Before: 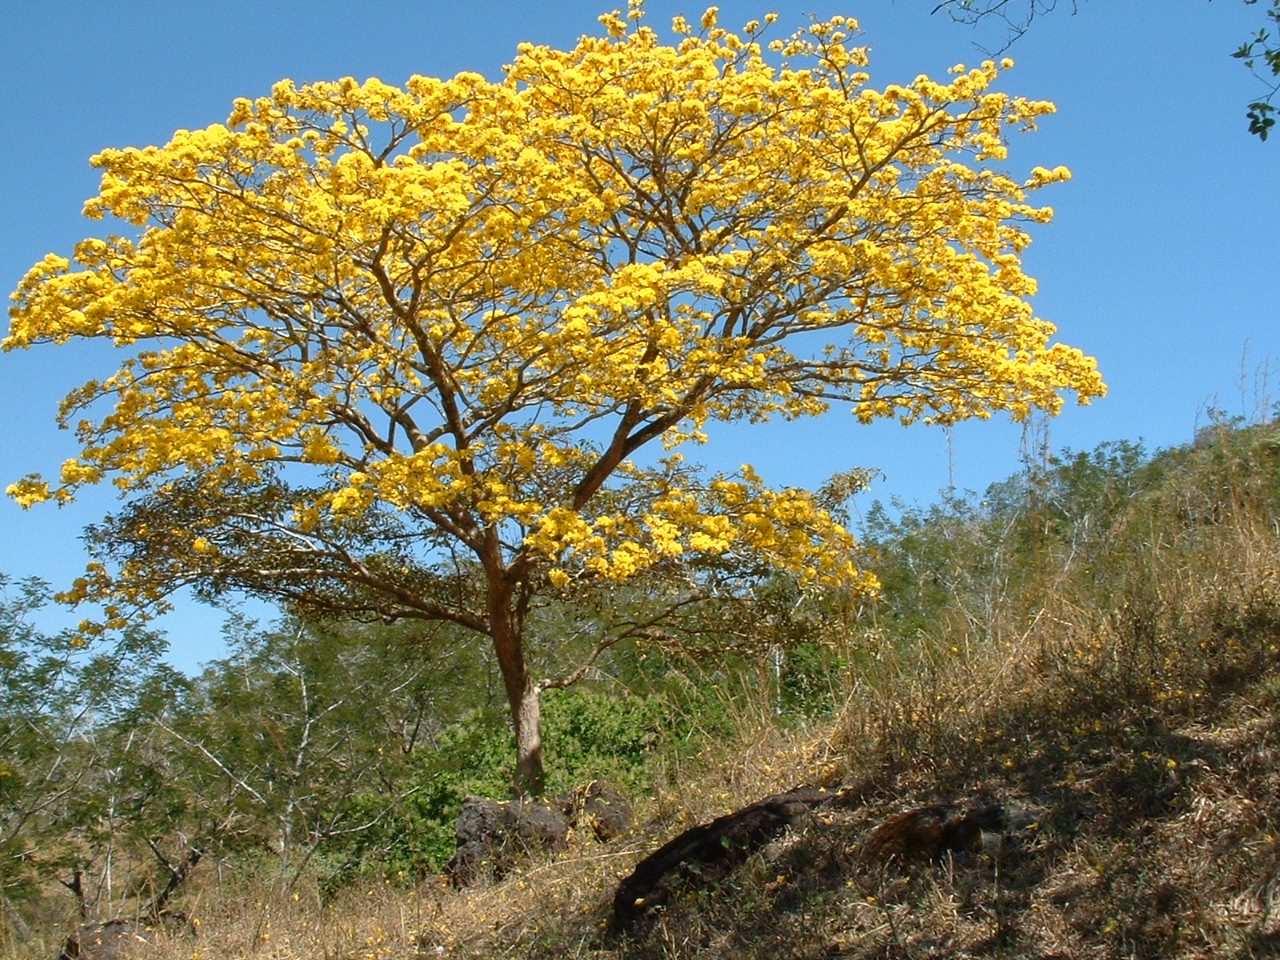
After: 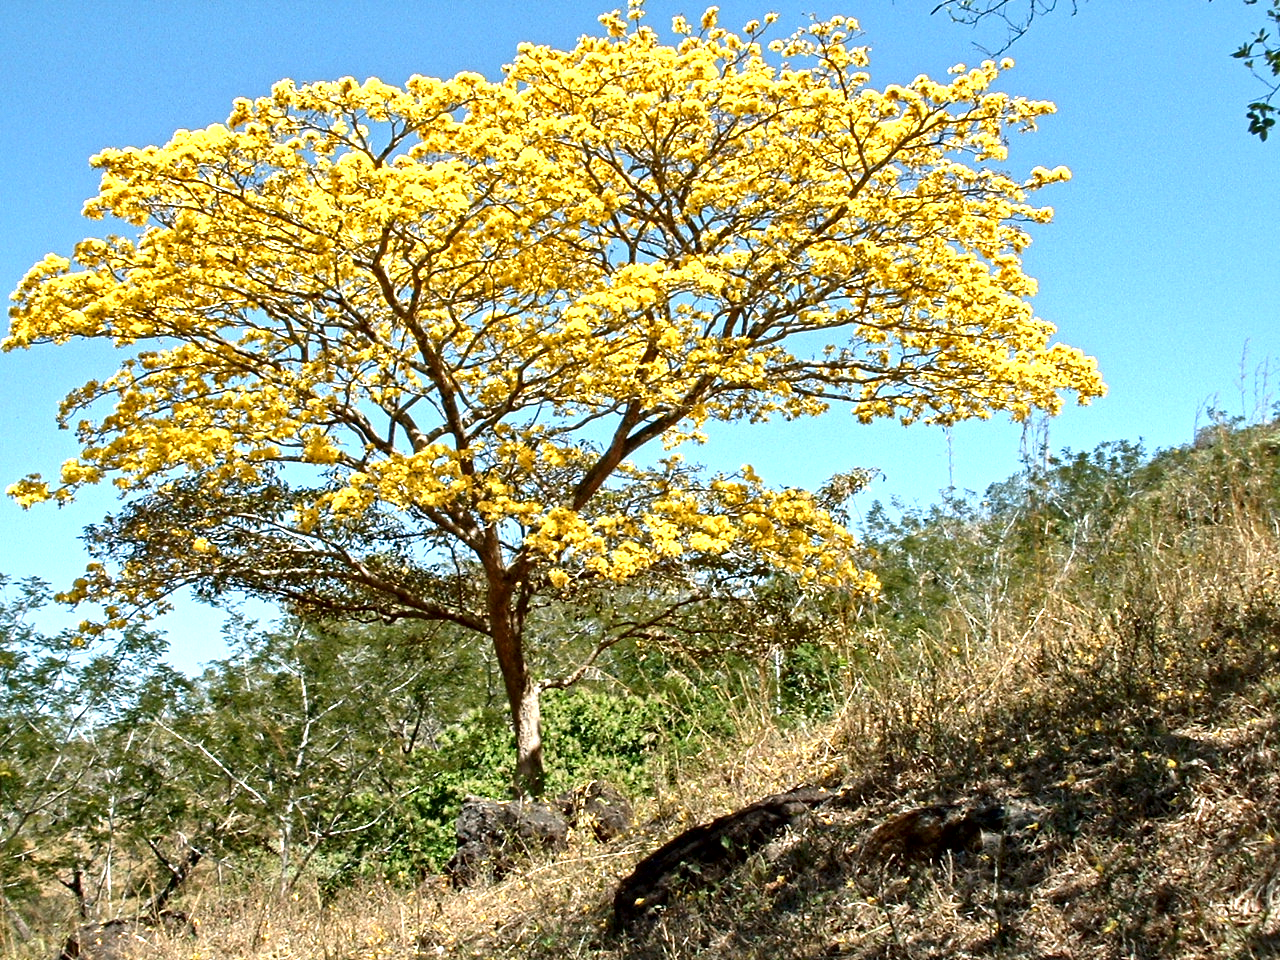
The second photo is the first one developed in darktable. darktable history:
local contrast: mode bilateral grid, contrast 100, coarseness 100, detail 165%, midtone range 0.2
contrast equalizer: y [[0.5, 0.501, 0.525, 0.597, 0.58, 0.514], [0.5 ×6], [0.5 ×6], [0 ×6], [0 ×6]]
exposure: exposure 0.74 EV, compensate highlight preservation false
